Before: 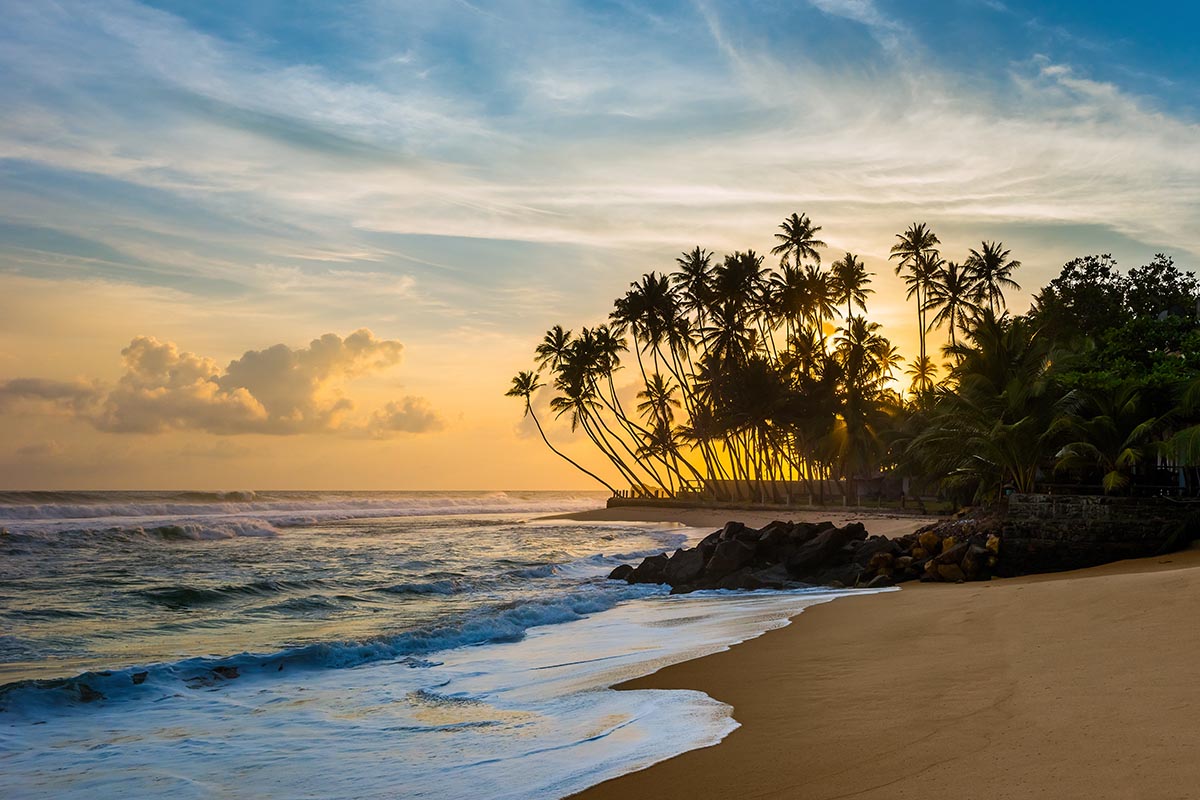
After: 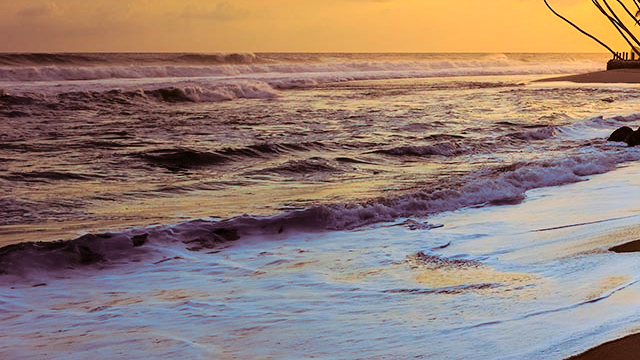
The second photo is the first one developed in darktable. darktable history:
contrast brightness saturation: contrast 0.03, brightness -0.04
tone curve: curves: ch0 [(0, 0) (0.058, 0.039) (0.168, 0.123) (0.282, 0.327) (0.45, 0.534) (0.676, 0.751) (0.89, 0.919) (1, 1)]; ch1 [(0, 0) (0.094, 0.081) (0.285, 0.299) (0.385, 0.403) (0.447, 0.455) (0.495, 0.496) (0.544, 0.552) (0.589, 0.612) (0.722, 0.728) (1, 1)]; ch2 [(0, 0) (0.257, 0.217) (0.43, 0.421) (0.498, 0.507) (0.531, 0.544) (0.56, 0.579) (0.625, 0.66) (1, 1)], color space Lab, independent channels, preserve colors none
split-toning: on, module defaults
crop and rotate: top 54.778%, right 46.61%, bottom 0.159%
